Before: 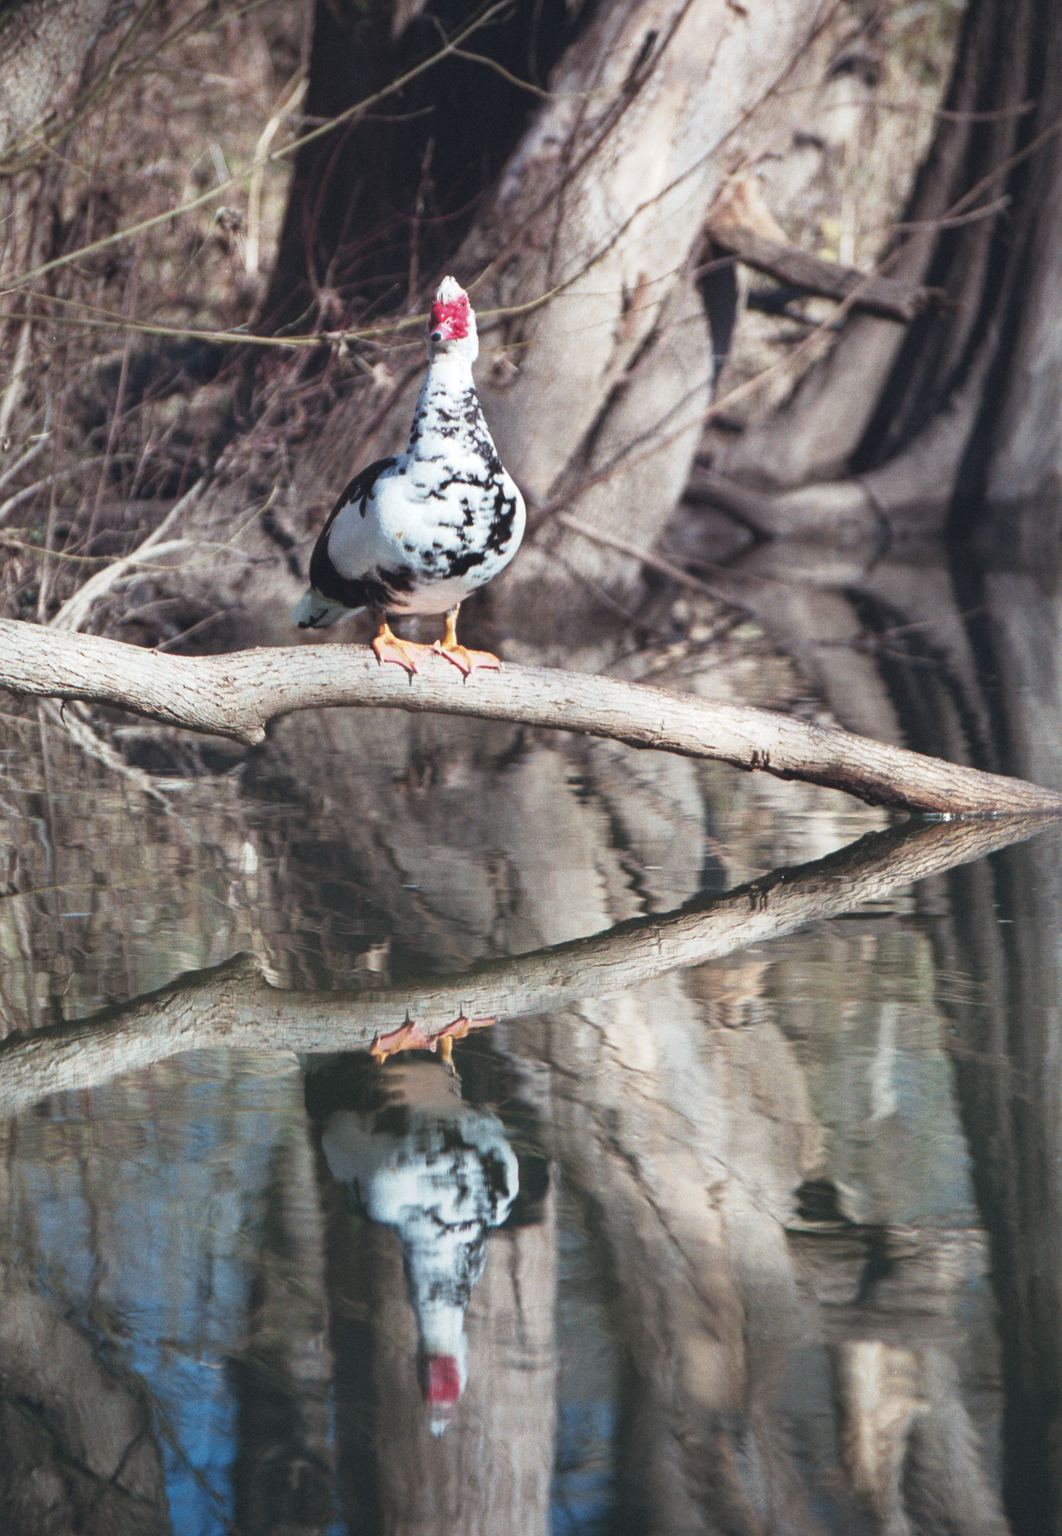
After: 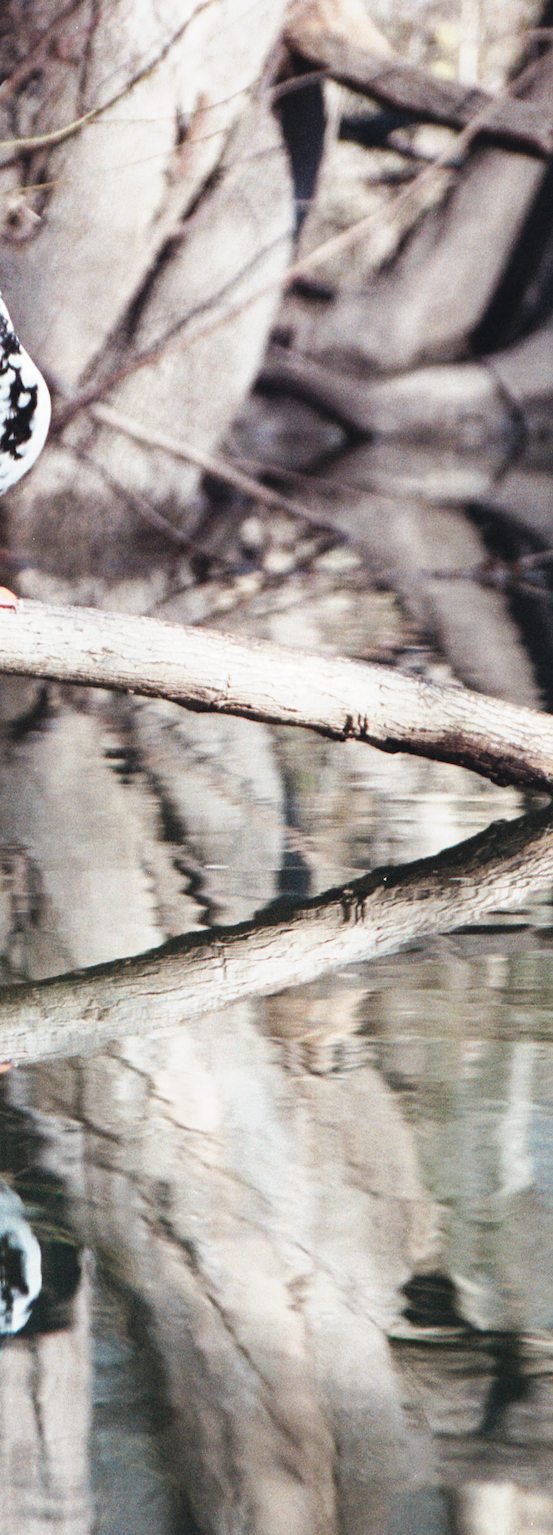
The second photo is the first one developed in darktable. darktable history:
color correction: highlights b* 0.051, saturation 0.823
base curve: curves: ch0 [(0, 0) (0.036, 0.025) (0.121, 0.166) (0.206, 0.329) (0.605, 0.79) (1, 1)], preserve colors none
crop: left 45.868%, top 13.135%, right 14.066%, bottom 9.988%
